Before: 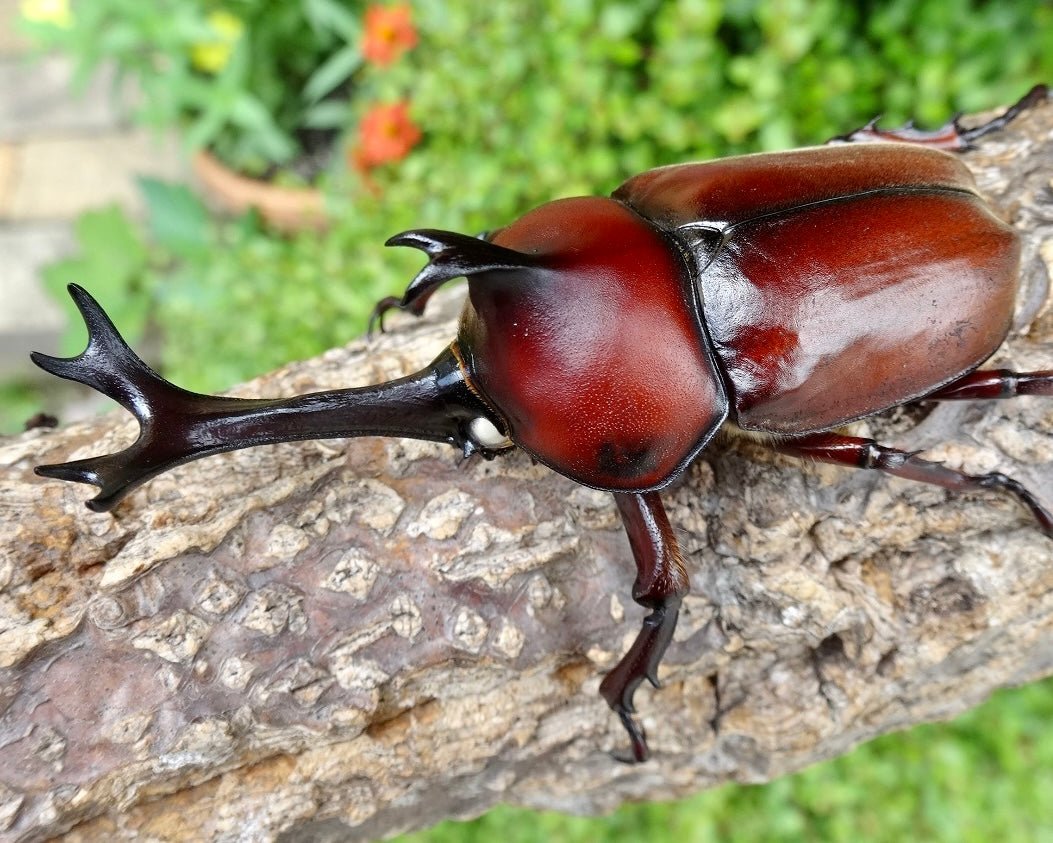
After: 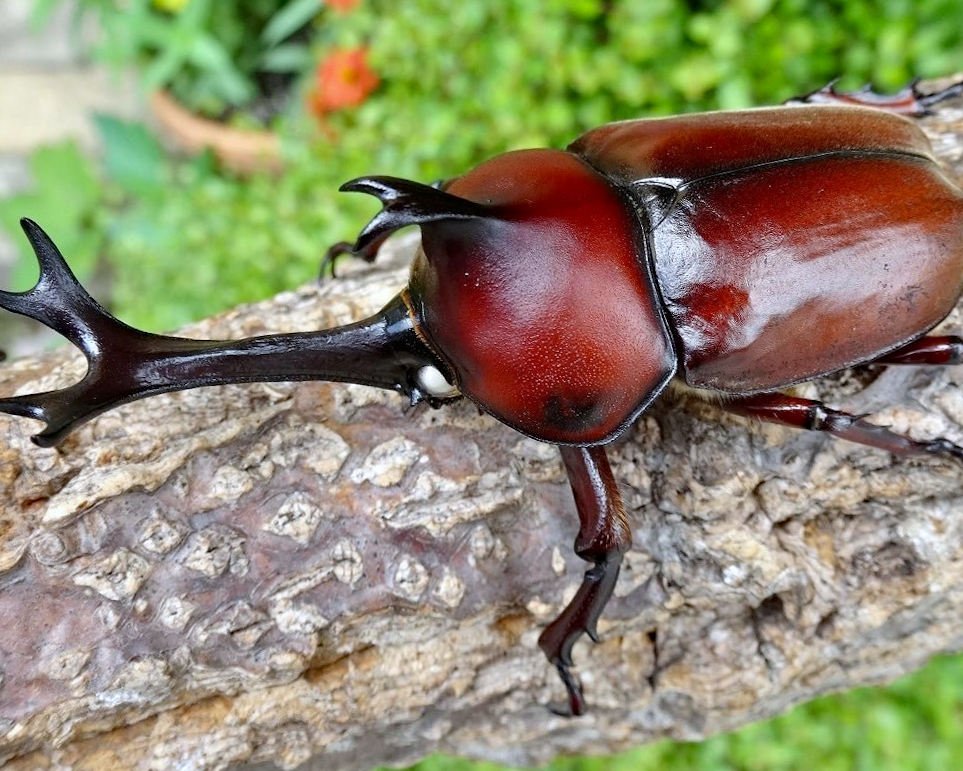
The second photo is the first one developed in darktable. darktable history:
white balance: red 0.974, blue 1.044
haze removal: on, module defaults
crop and rotate: angle -1.96°, left 3.097%, top 4.154%, right 1.586%, bottom 0.529%
